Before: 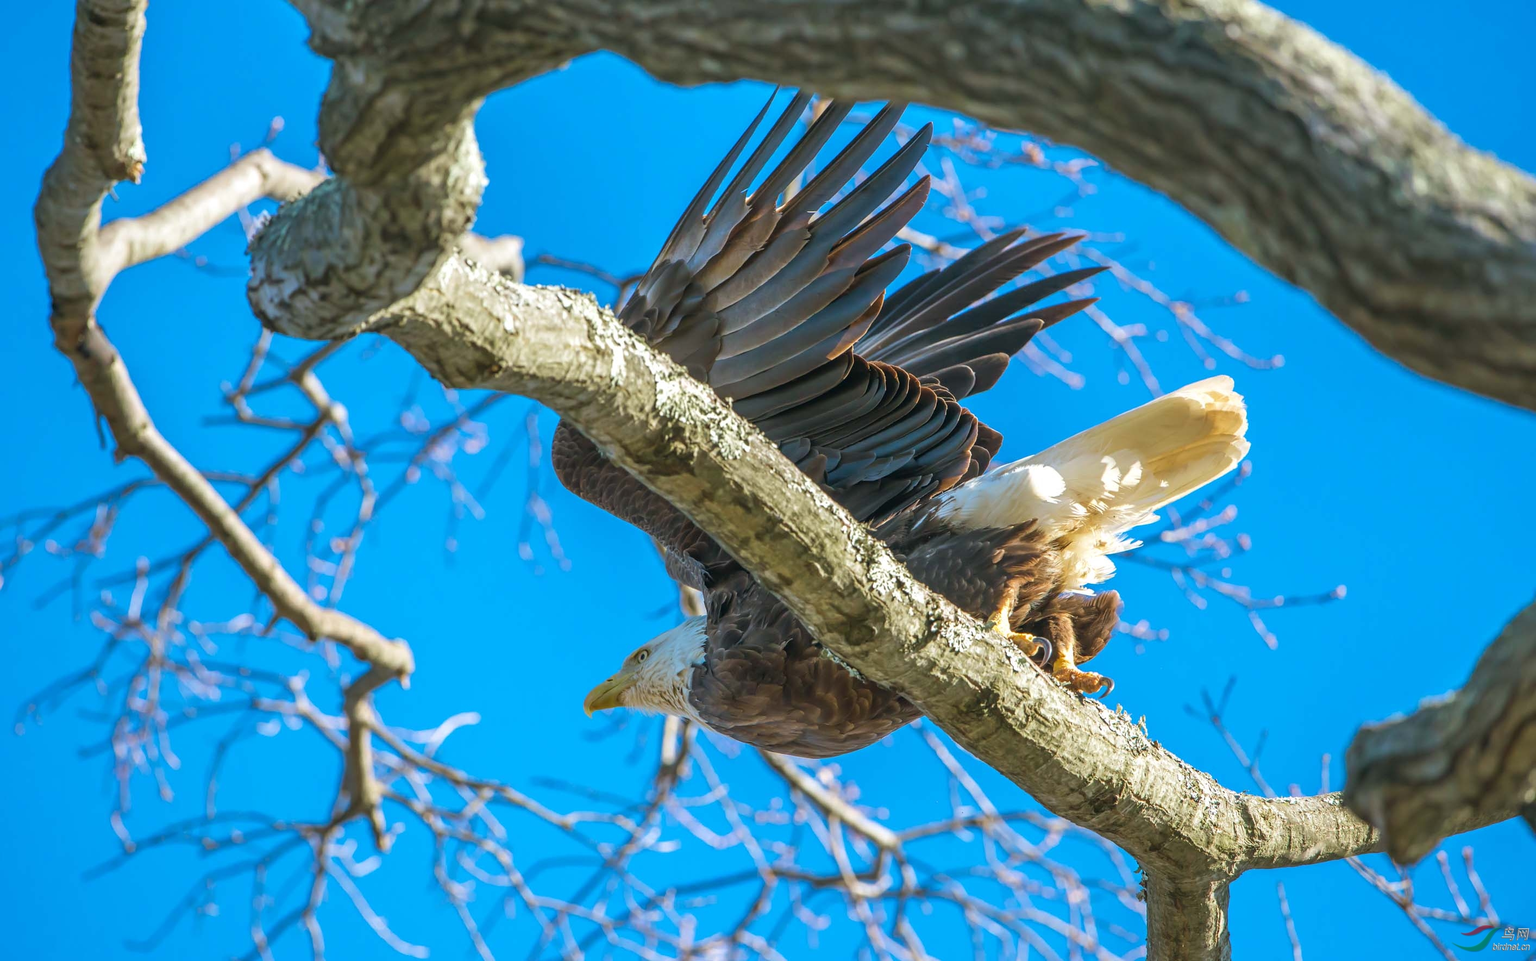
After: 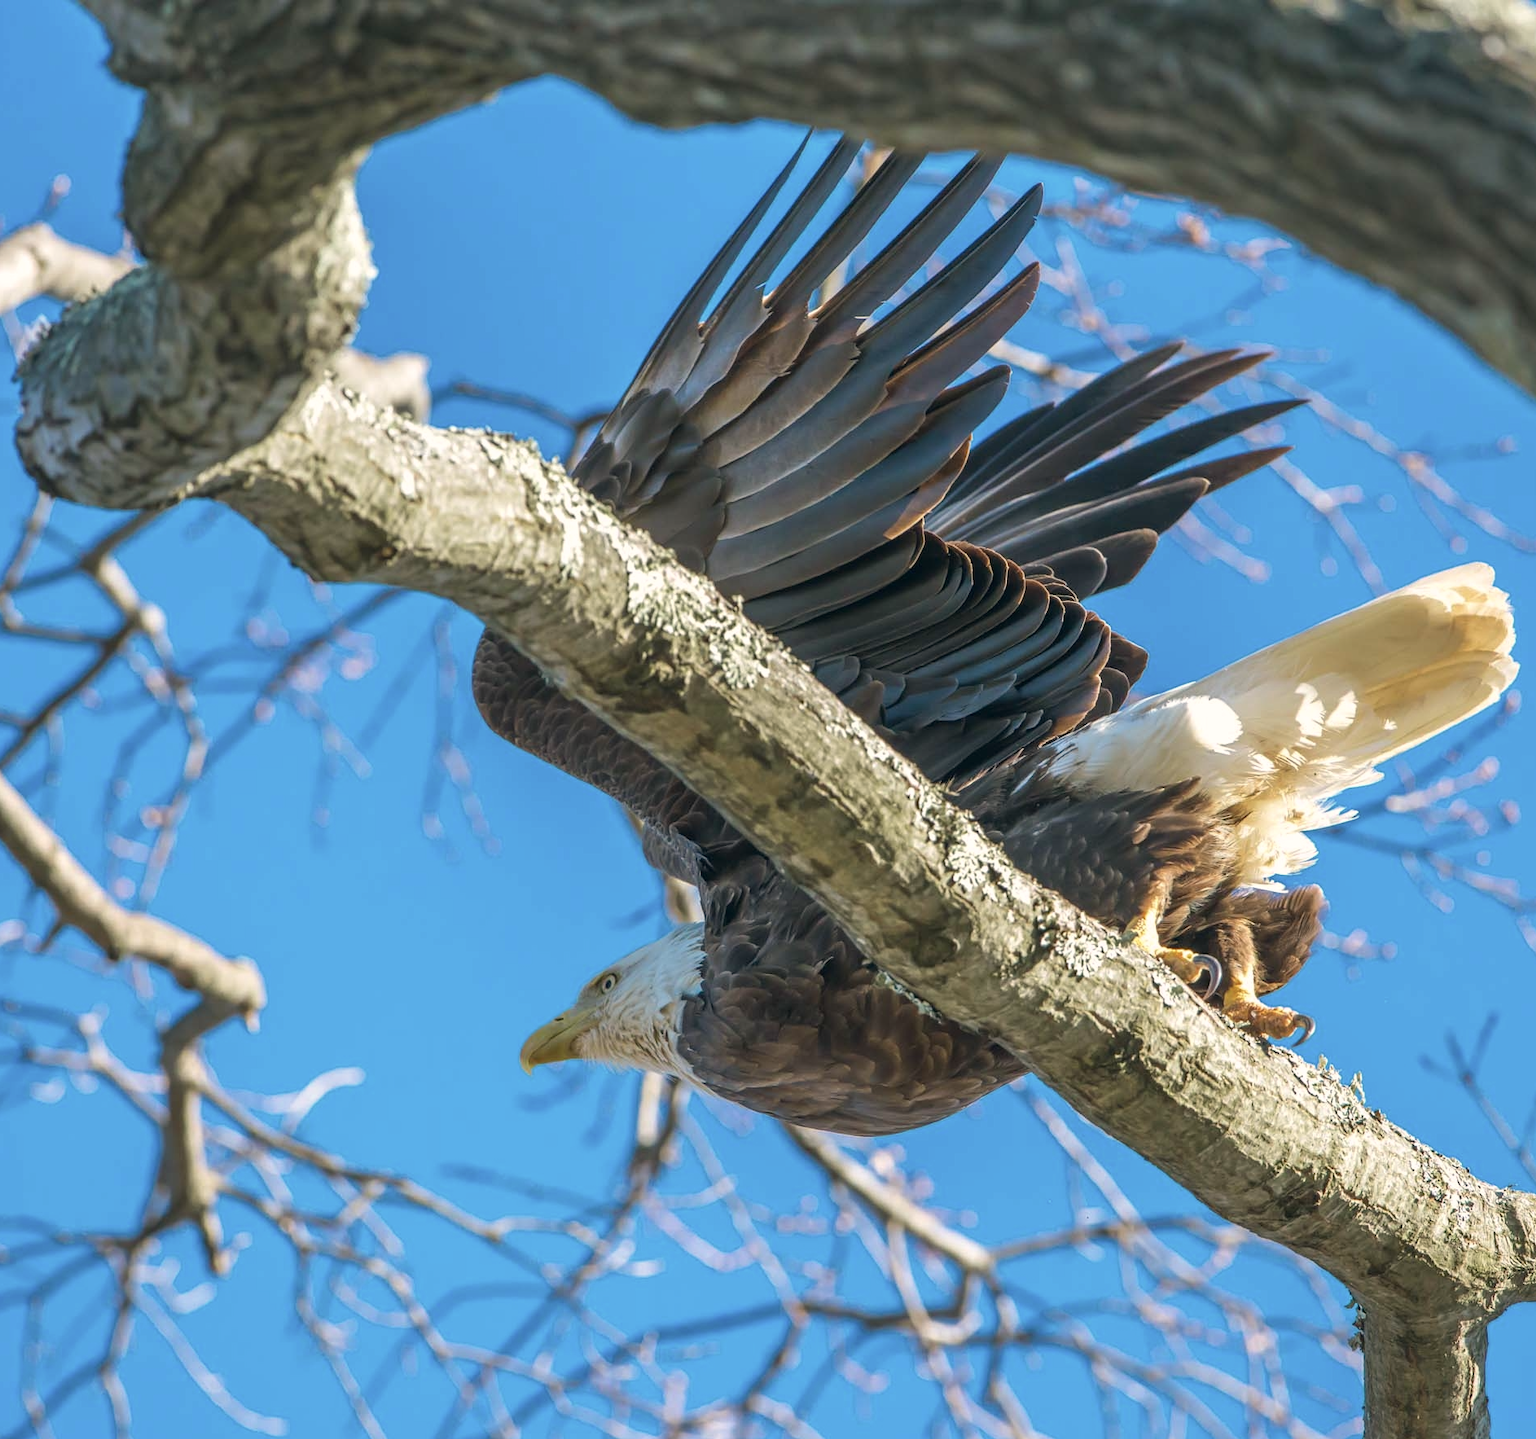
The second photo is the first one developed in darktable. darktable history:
crop and rotate: left 15.446%, right 17.836%
color correction: highlights a* 2.75, highlights b* 5, shadows a* -2.04, shadows b* -4.84, saturation 0.8
